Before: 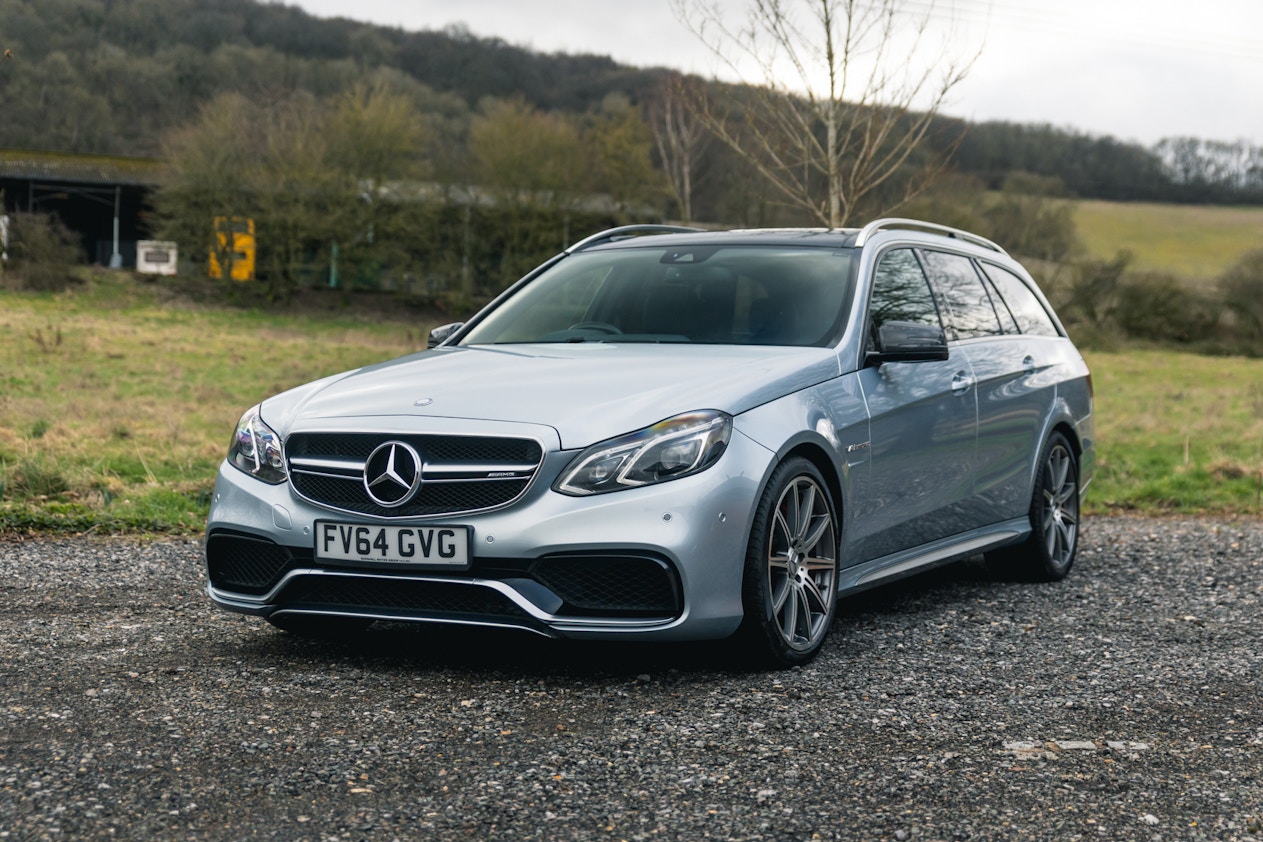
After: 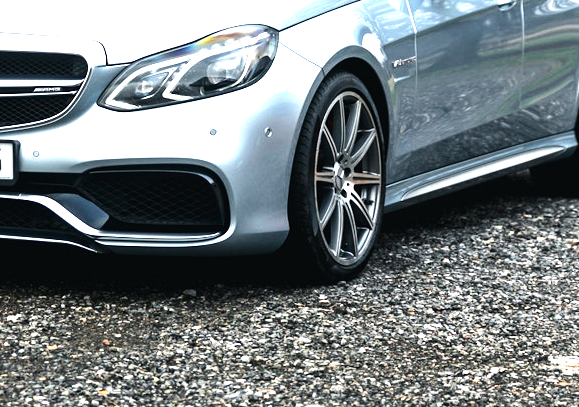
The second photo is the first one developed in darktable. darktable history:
tone equalizer "contrast tone curve: strong": -8 EV -1.08 EV, -7 EV -1.01 EV, -6 EV -0.867 EV, -5 EV -0.578 EV, -3 EV 0.578 EV, -2 EV 0.867 EV, -1 EV 1.01 EV, +0 EV 1.08 EV, edges refinement/feathering 500, mask exposure compensation -1.57 EV, preserve details no
exposure: exposure 0.781 EV
crop: left 35.976%, top 45.819%, right 18.162%, bottom 5.807%
